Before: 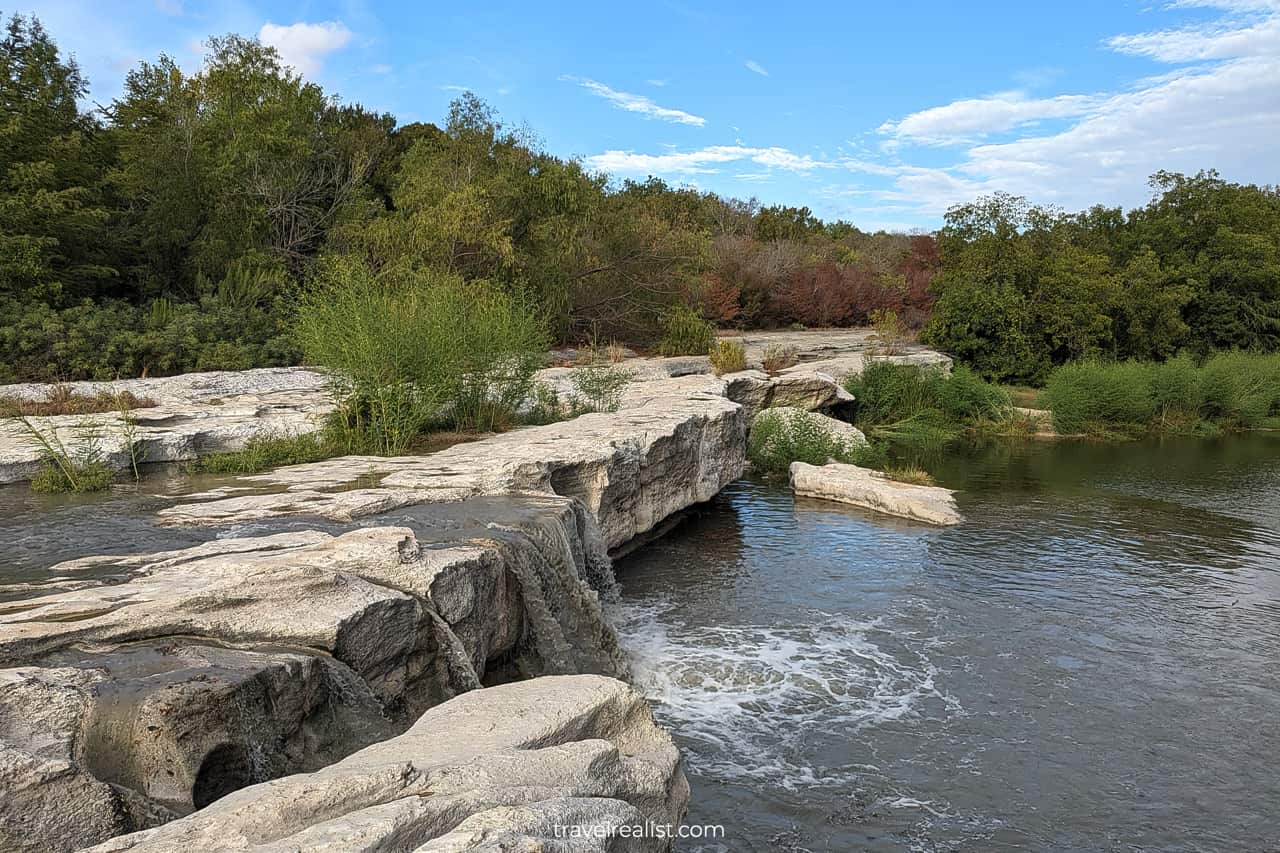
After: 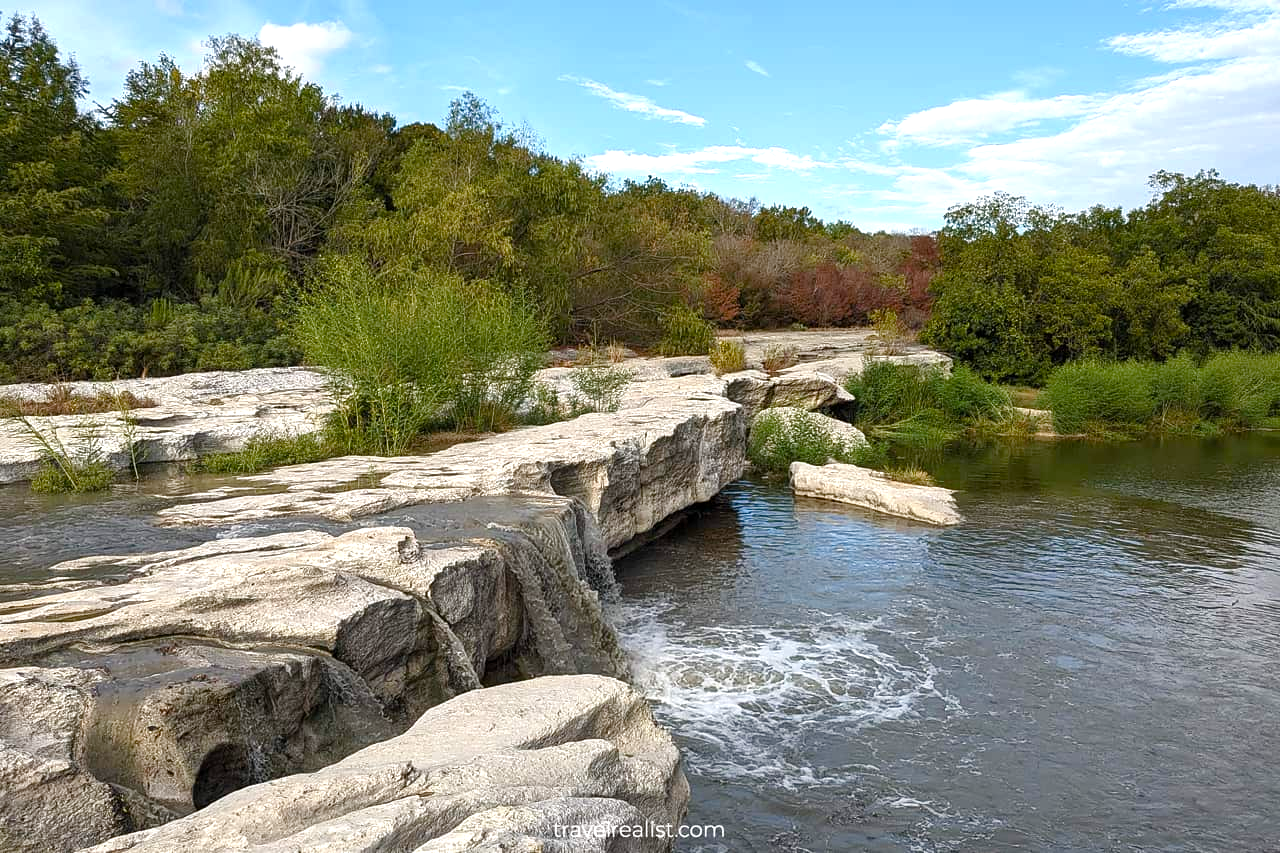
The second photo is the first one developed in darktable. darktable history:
color balance rgb: perceptual saturation grading › global saturation 20%, perceptual saturation grading › highlights -49.376%, perceptual saturation grading › shadows 25.698%, perceptual brilliance grading › global brilliance 11.759%, global vibrance 15.034%
